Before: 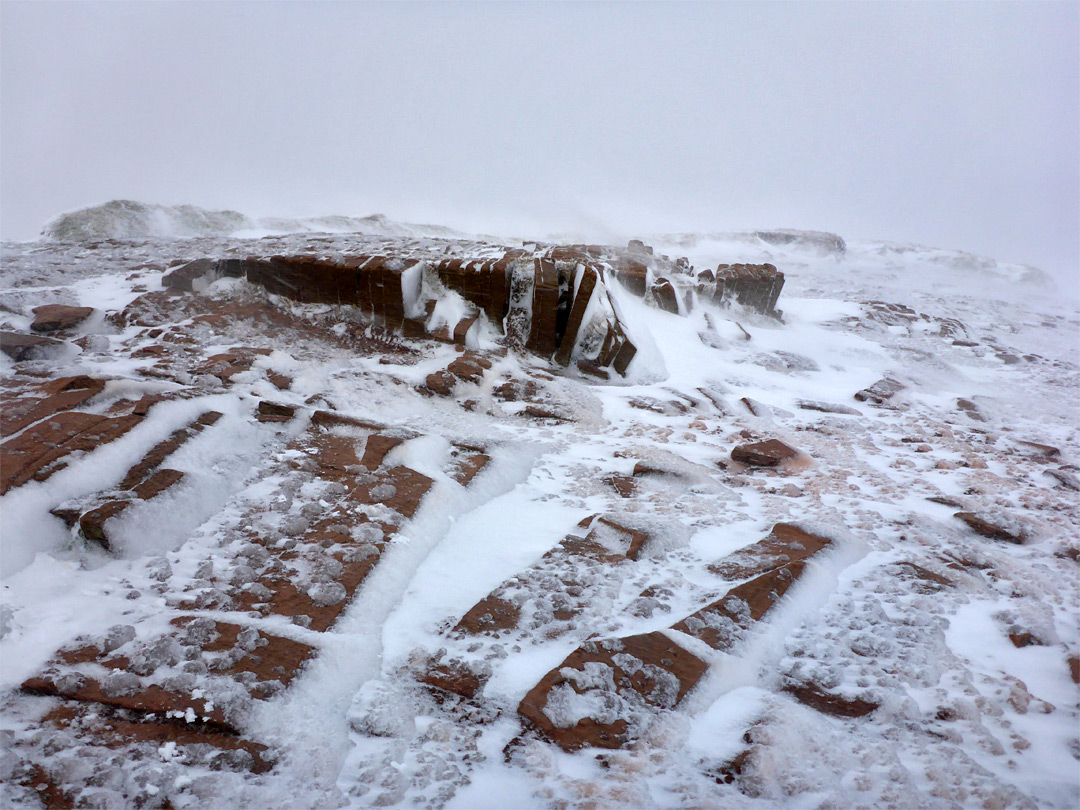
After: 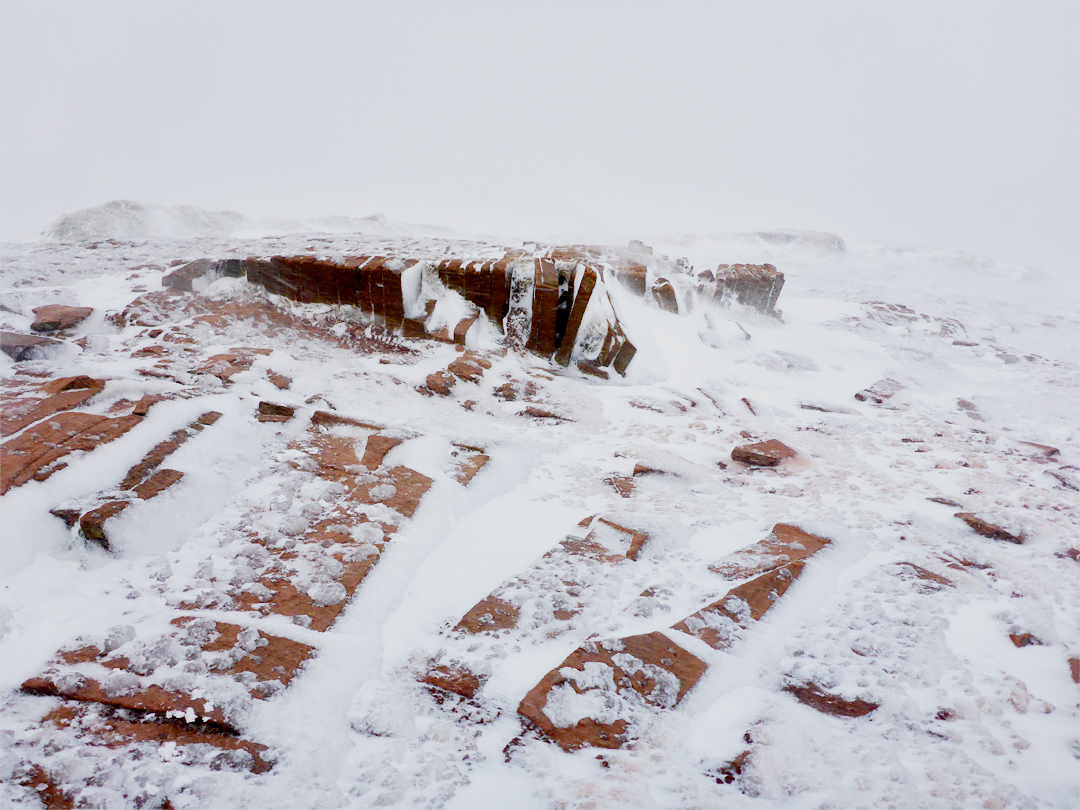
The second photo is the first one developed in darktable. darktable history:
shadows and highlights: radius 121.13, shadows 21.4, white point adjustment -9.72, highlights -14.39, soften with gaussian
base curve: curves: ch0 [(0, 0) (0.04, 0.03) (0.133, 0.232) (0.448, 0.748) (0.843, 0.968) (1, 1)]
